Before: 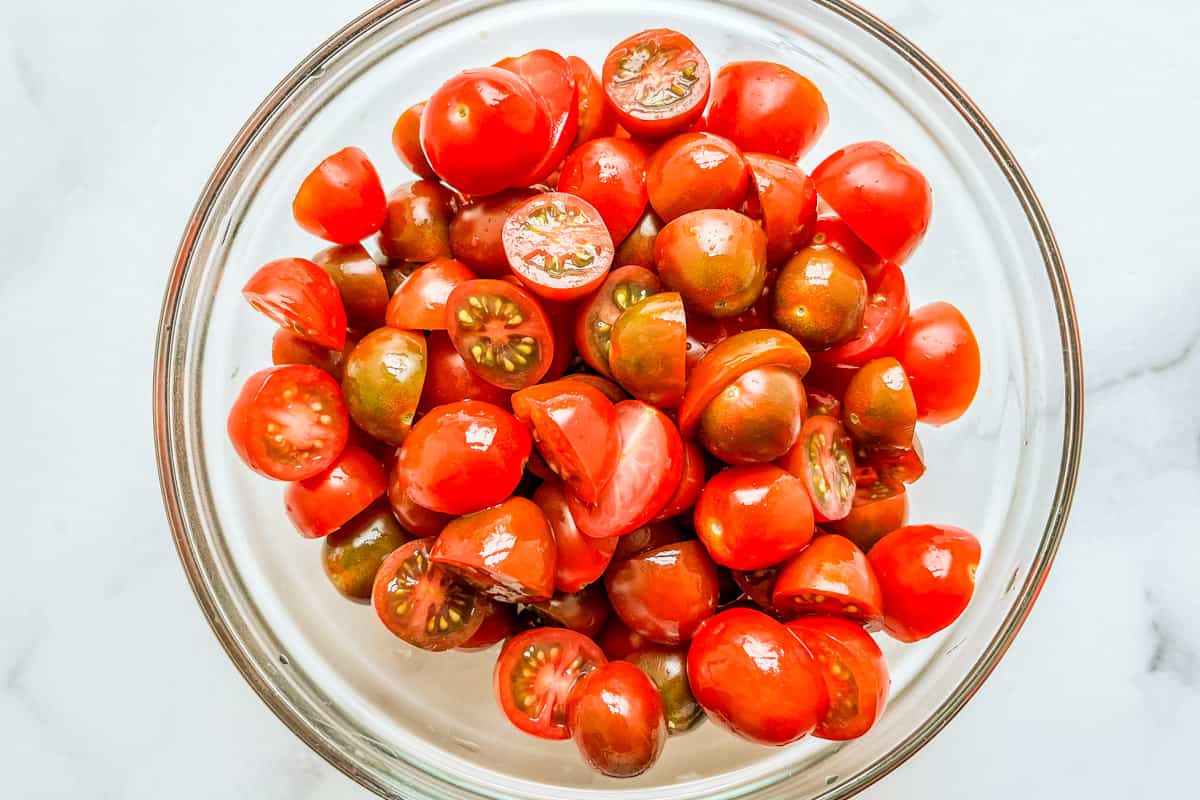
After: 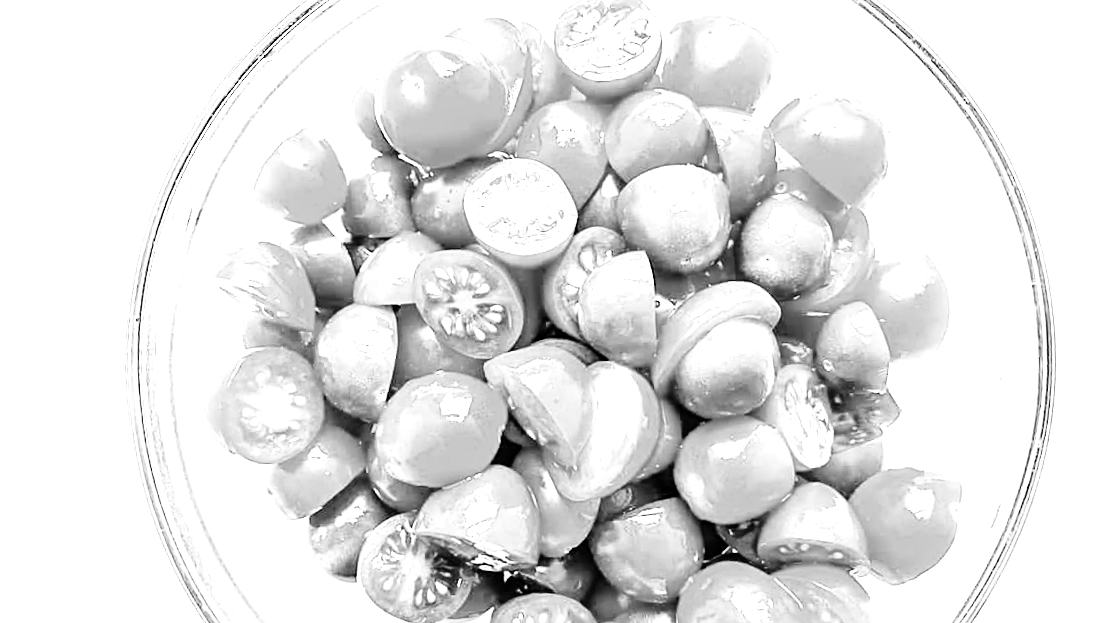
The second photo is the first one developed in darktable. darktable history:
monochrome: on, module defaults
crop and rotate: angle 0.2°, left 0.275%, right 3.127%, bottom 14.18%
rotate and perspective: rotation -3.52°, crop left 0.036, crop right 0.964, crop top 0.081, crop bottom 0.919
white balance: emerald 1
base curve: curves: ch0 [(0, 0) (0.036, 0.025) (0.121, 0.166) (0.206, 0.329) (0.605, 0.79) (1, 1)], preserve colors none
exposure: black level correction 0, exposure 1.173 EV, compensate exposure bias true, compensate highlight preservation false
sharpen: on, module defaults
tone equalizer: -8 EV -0.75 EV, -7 EV -0.7 EV, -6 EV -0.6 EV, -5 EV -0.4 EV, -3 EV 0.4 EV, -2 EV 0.6 EV, -1 EV 0.7 EV, +0 EV 0.75 EV, edges refinement/feathering 500, mask exposure compensation -1.57 EV, preserve details no
